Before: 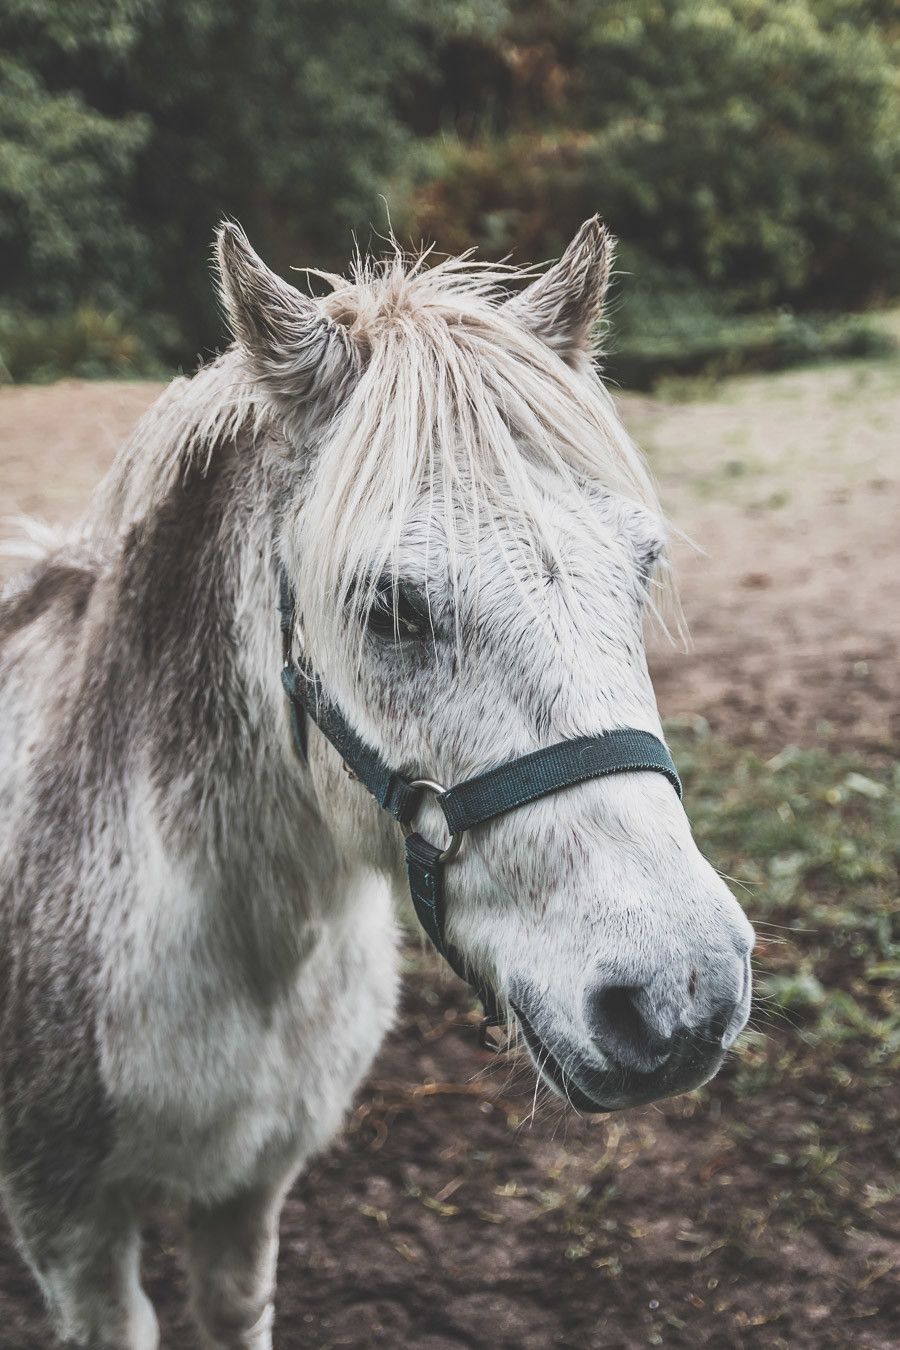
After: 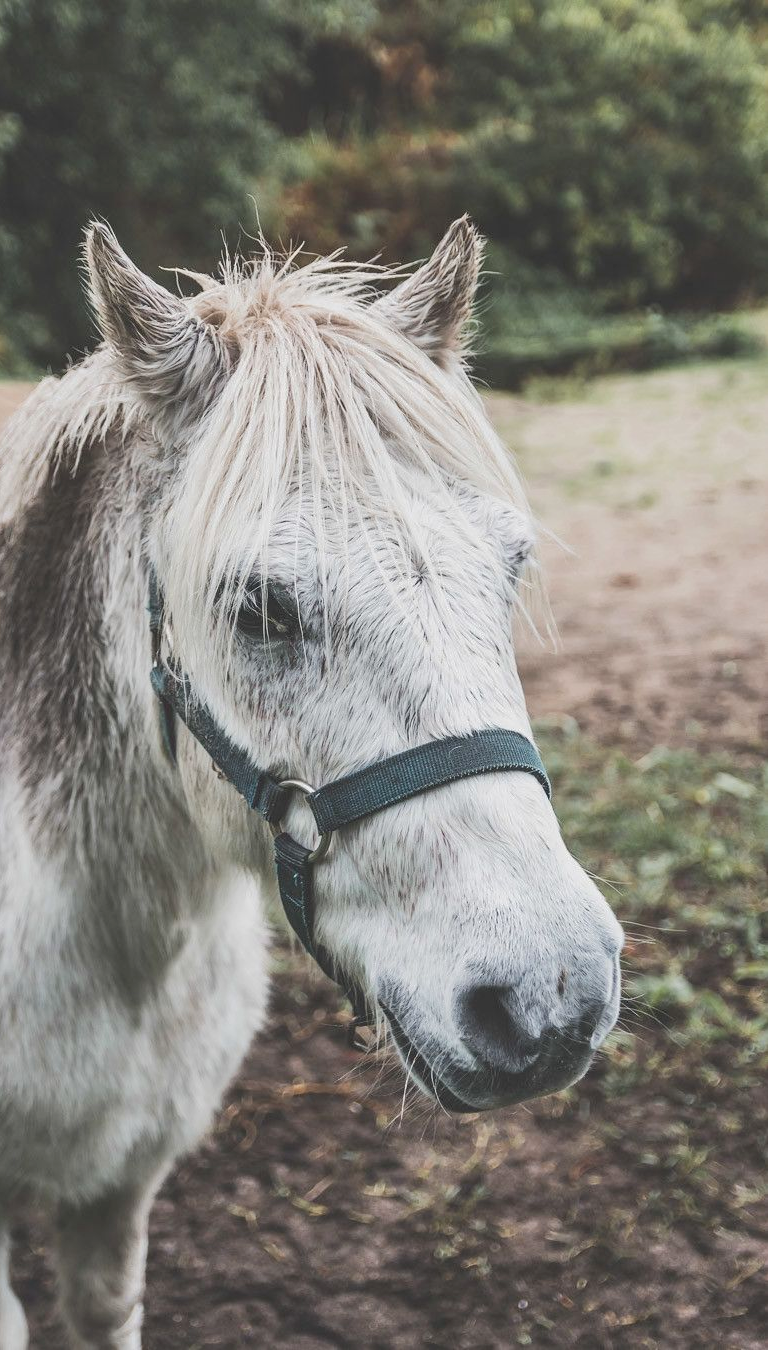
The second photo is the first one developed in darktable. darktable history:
crop and rotate: left 14.603%
base curve: curves: ch0 [(0, 0) (0.262, 0.32) (0.722, 0.705) (1, 1)]
